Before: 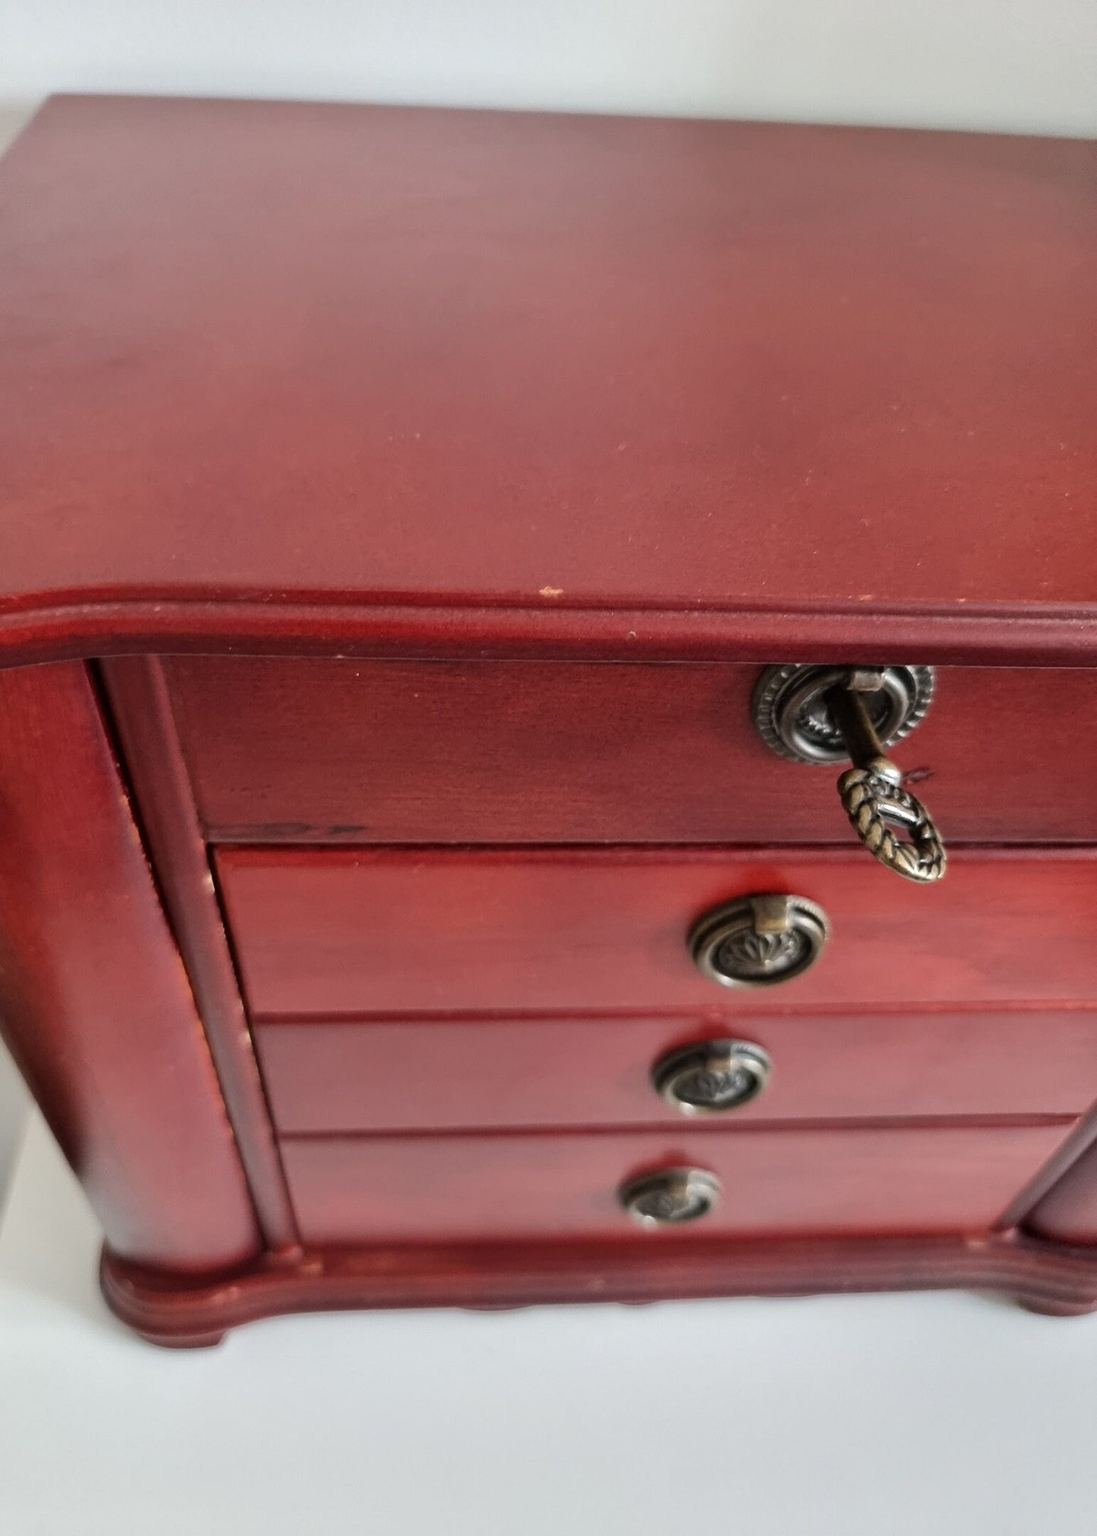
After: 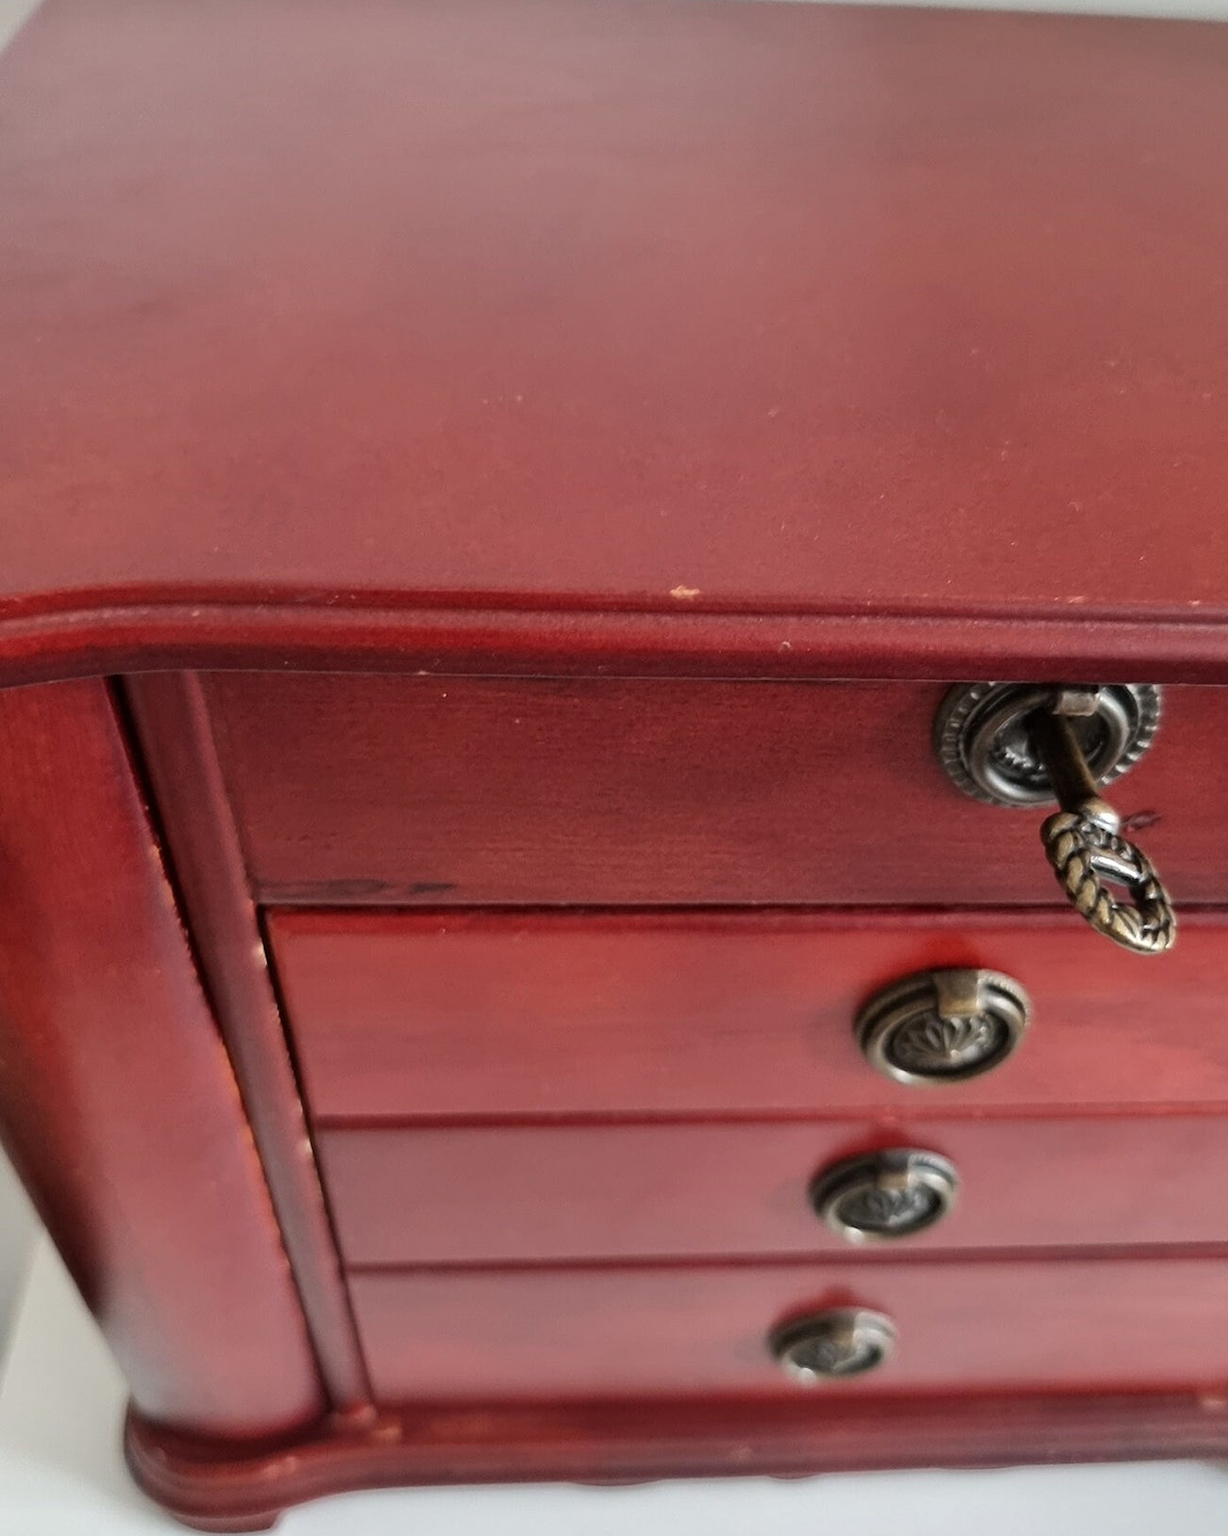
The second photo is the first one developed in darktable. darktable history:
crop: top 7.534%, right 9.842%, bottom 11.988%
